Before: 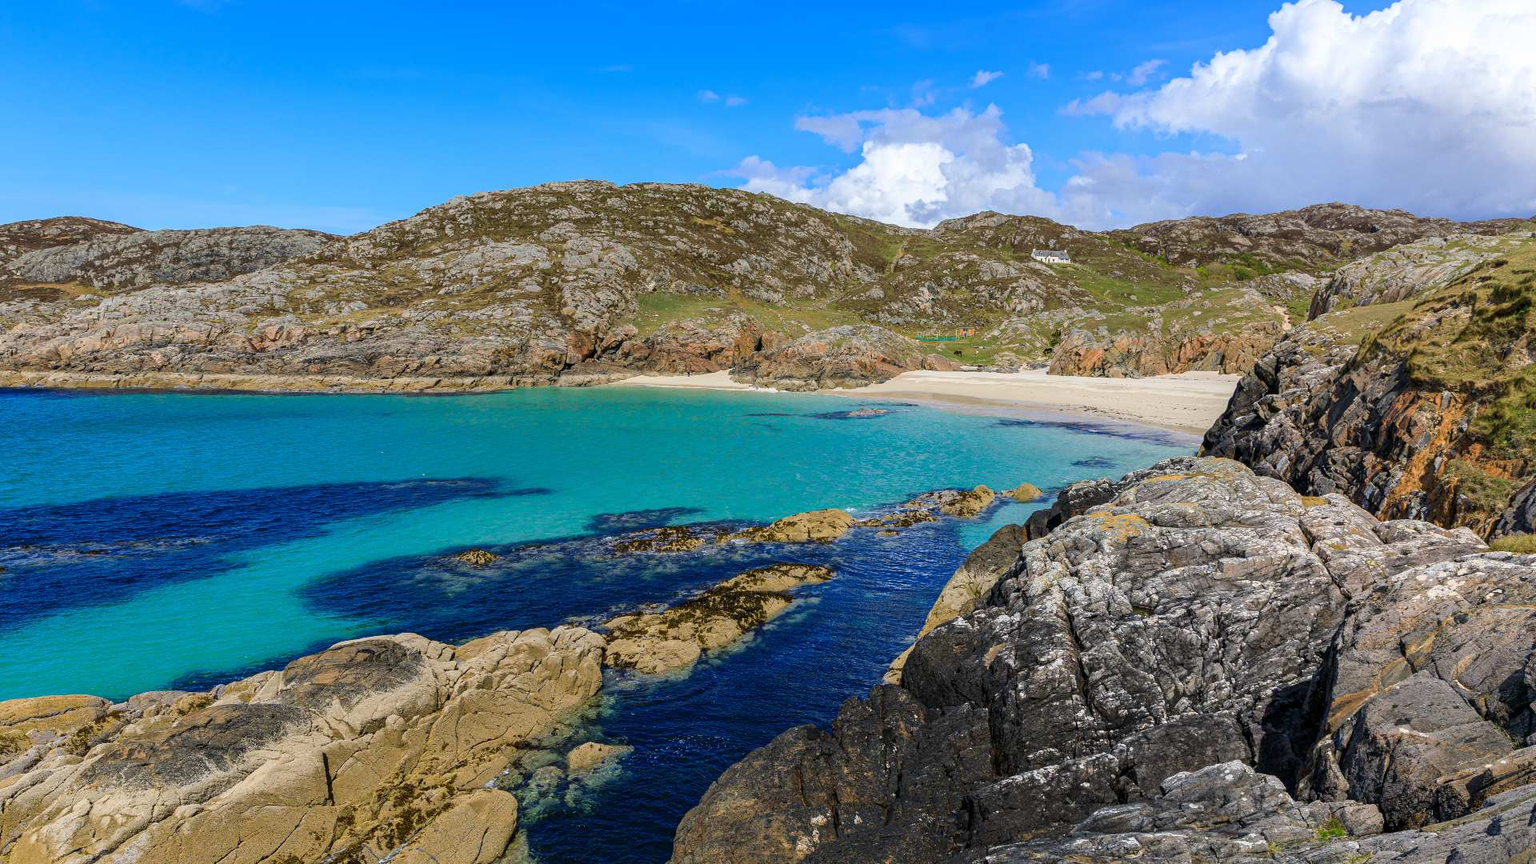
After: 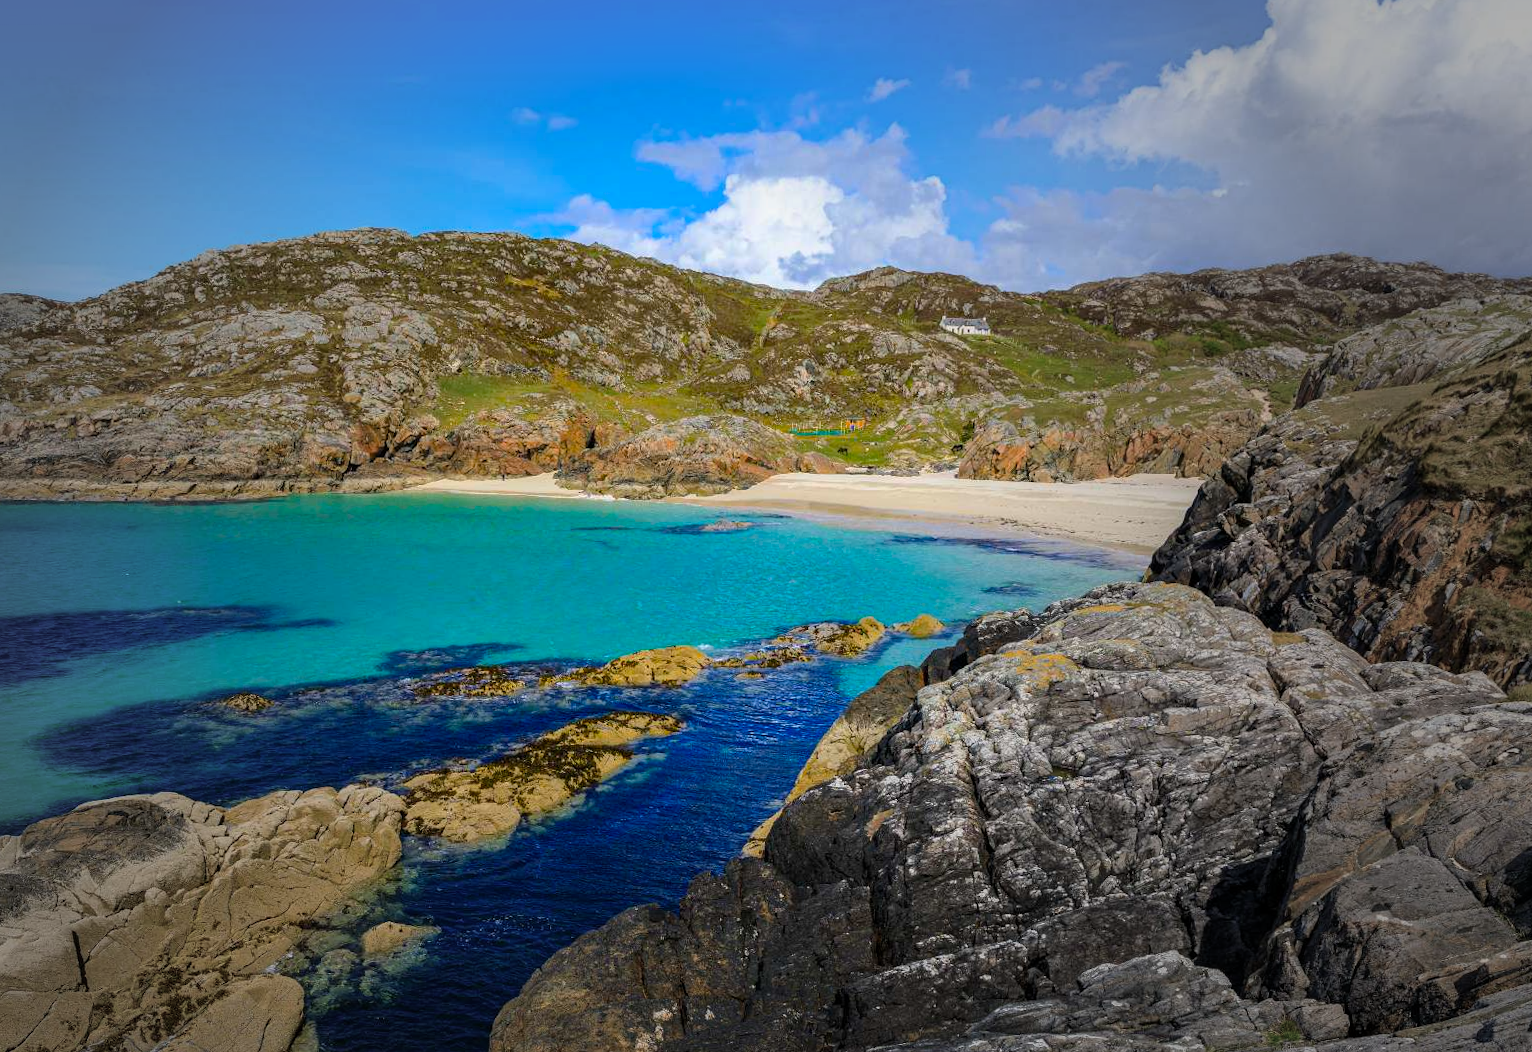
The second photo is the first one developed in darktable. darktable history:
crop: left 16.145%
rotate and perspective: rotation 0.074°, lens shift (vertical) 0.096, lens shift (horizontal) -0.041, crop left 0.043, crop right 0.952, crop top 0.024, crop bottom 0.979
vignetting: fall-off start 33.76%, fall-off radius 64.94%, brightness -0.575, center (-0.12, -0.002), width/height ratio 0.959
color balance rgb: perceptual saturation grading › global saturation 25%, global vibrance 20%
